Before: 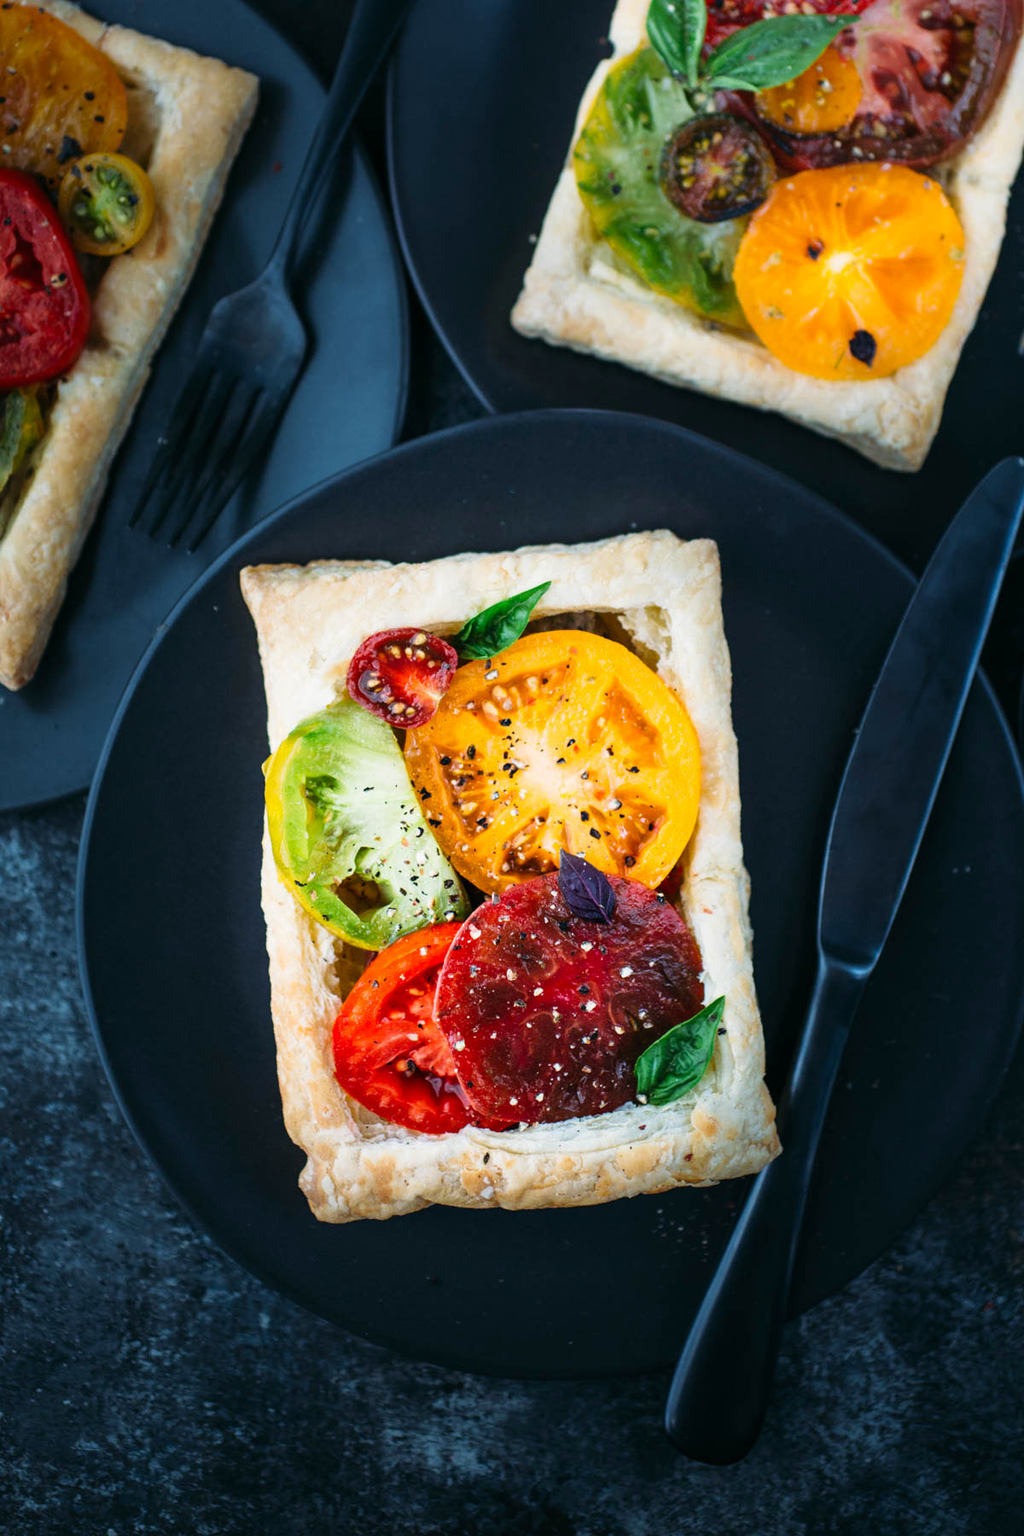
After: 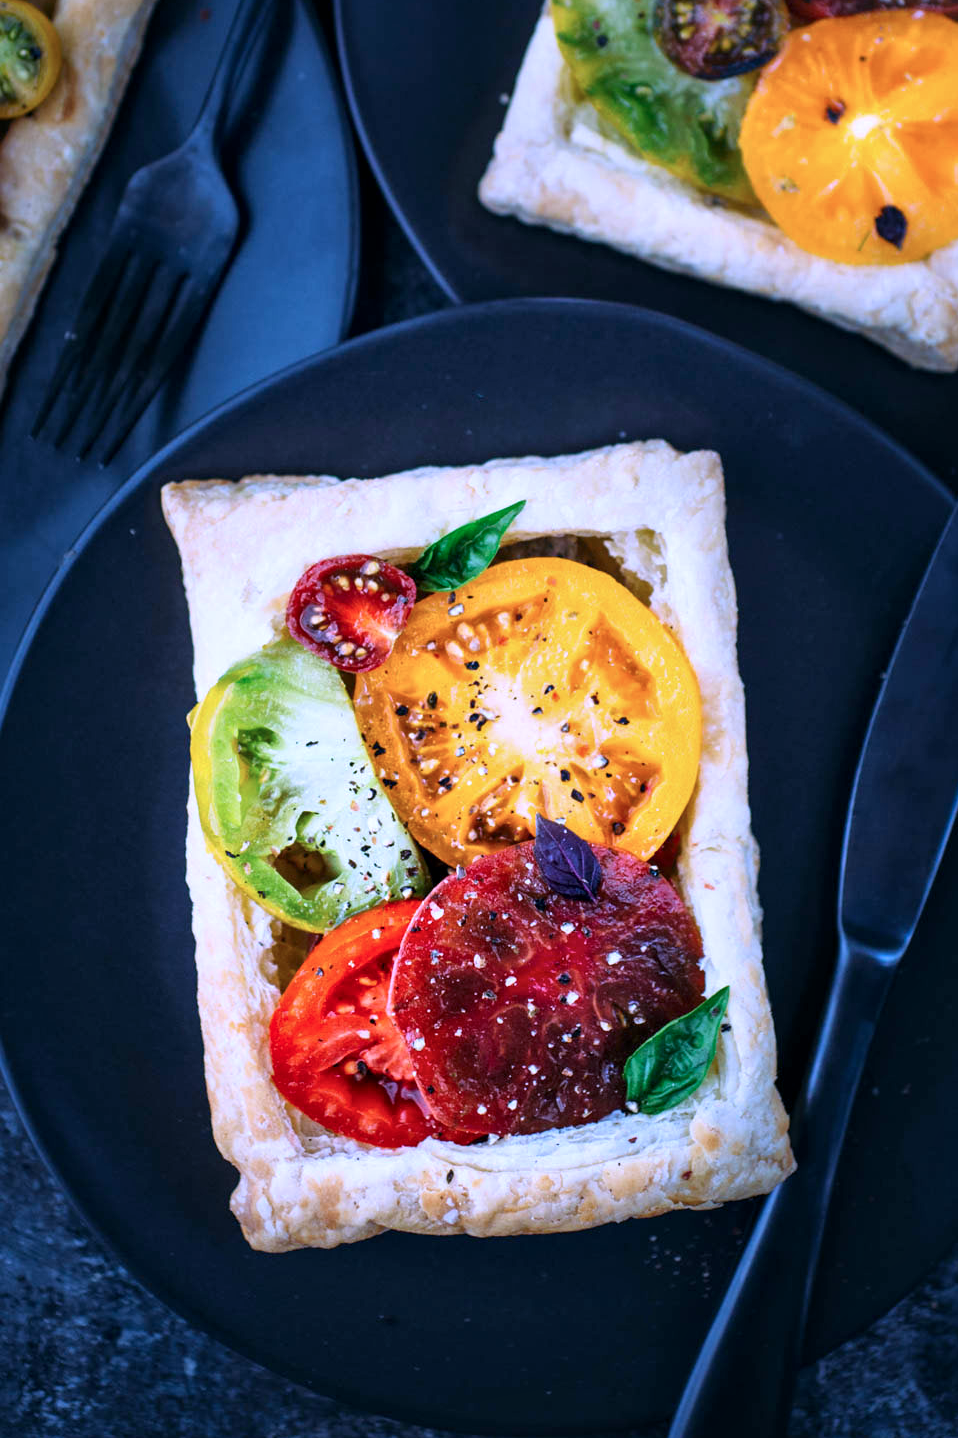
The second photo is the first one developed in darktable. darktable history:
local contrast: mode bilateral grid, contrast 30, coarseness 25, midtone range 0.2
crop and rotate: left 10.071%, top 10.071%, right 10.02%, bottom 10.02%
color calibration: illuminant as shot in camera, x 0.379, y 0.396, temperature 4138.76 K
white balance: red 1.004, blue 1.096
